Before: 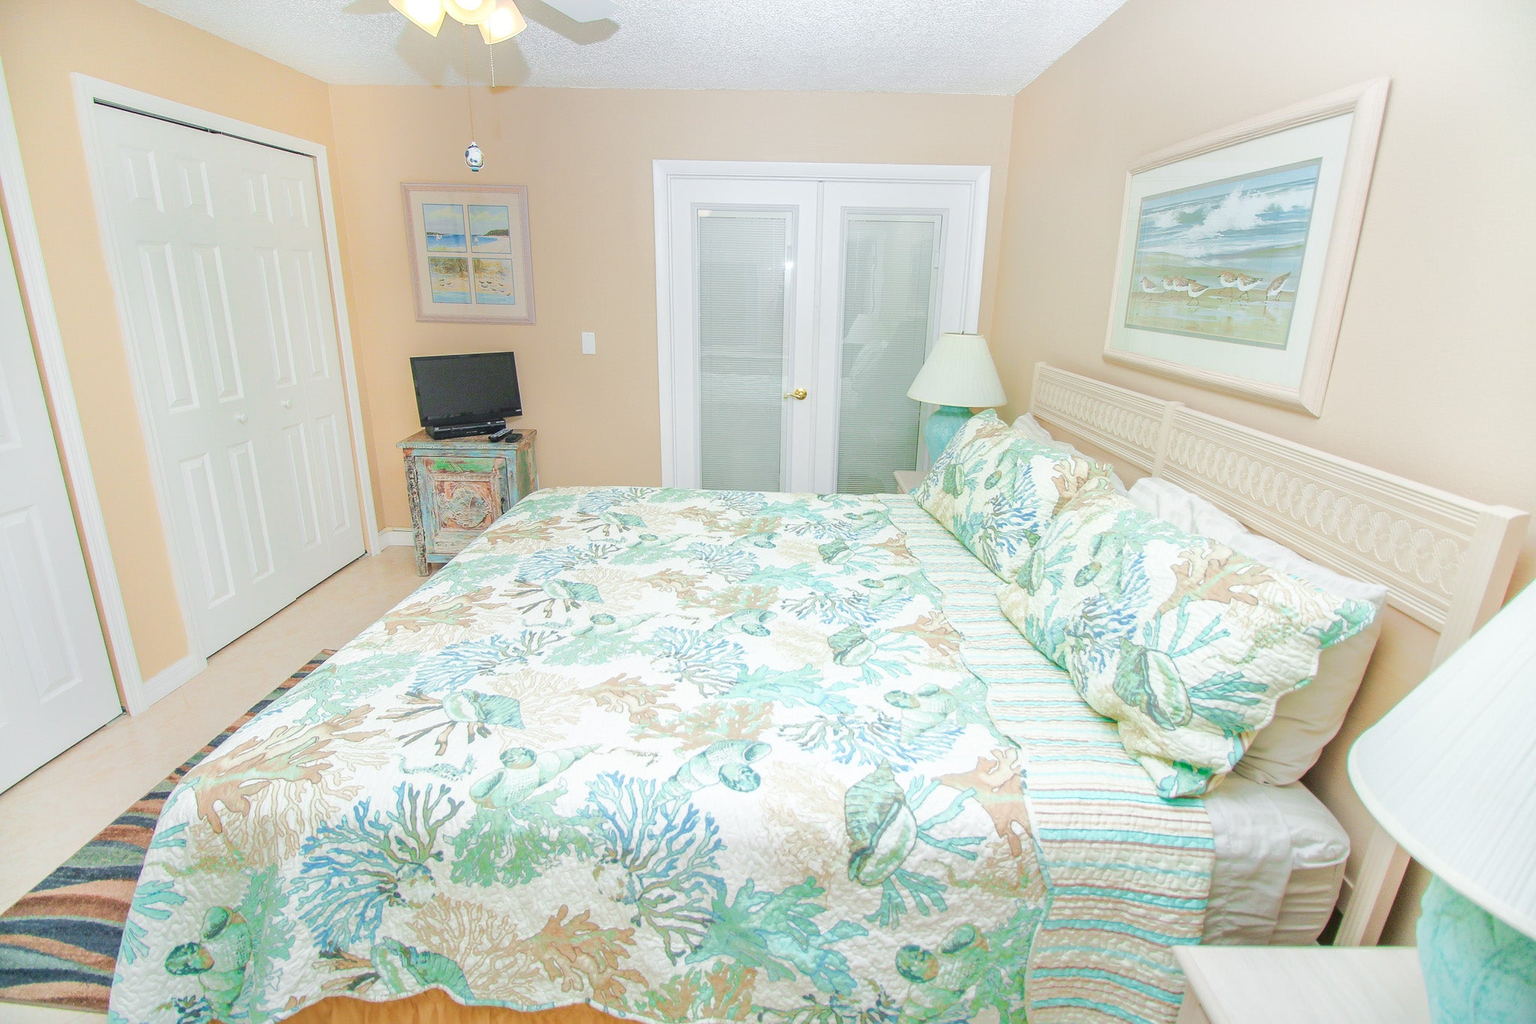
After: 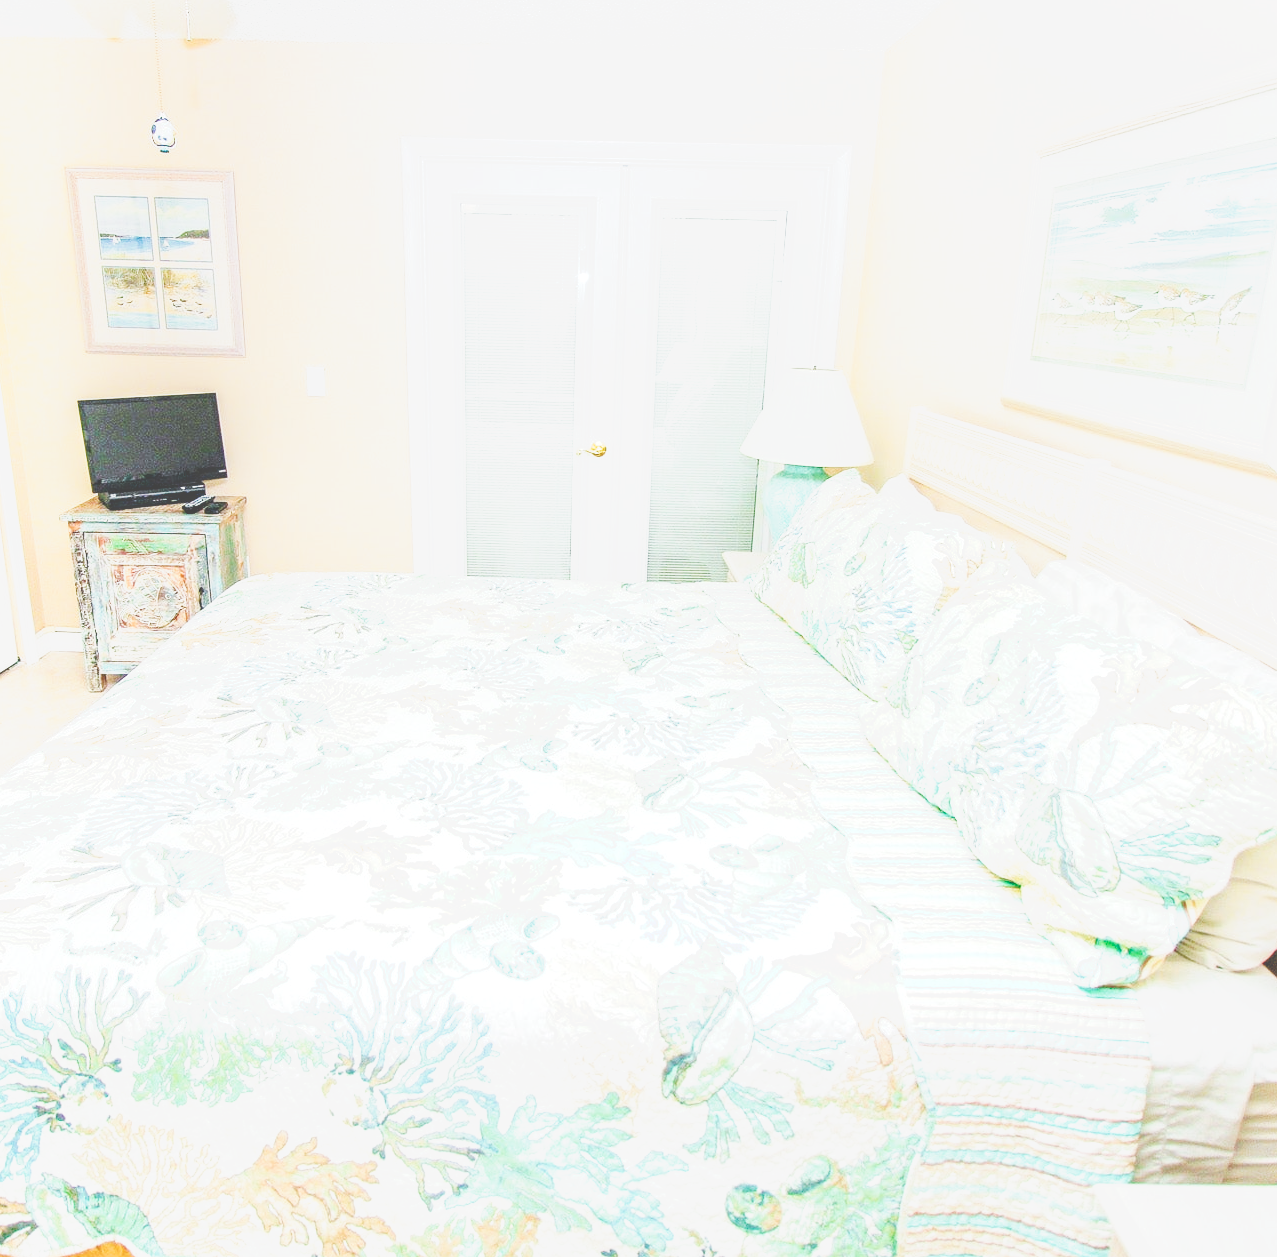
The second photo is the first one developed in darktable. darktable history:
tone curve: curves: ch0 [(0, 0) (0.003, 0.279) (0.011, 0.287) (0.025, 0.295) (0.044, 0.304) (0.069, 0.316) (0.1, 0.319) (0.136, 0.316) (0.177, 0.32) (0.224, 0.359) (0.277, 0.421) (0.335, 0.511) (0.399, 0.639) (0.468, 0.734) (0.543, 0.827) (0.623, 0.89) (0.709, 0.944) (0.801, 0.965) (0.898, 0.968) (1, 1)], preserve colors none
crop and rotate: left 22.918%, top 5.629%, right 14.711%, bottom 2.247%
local contrast: detail 130%
